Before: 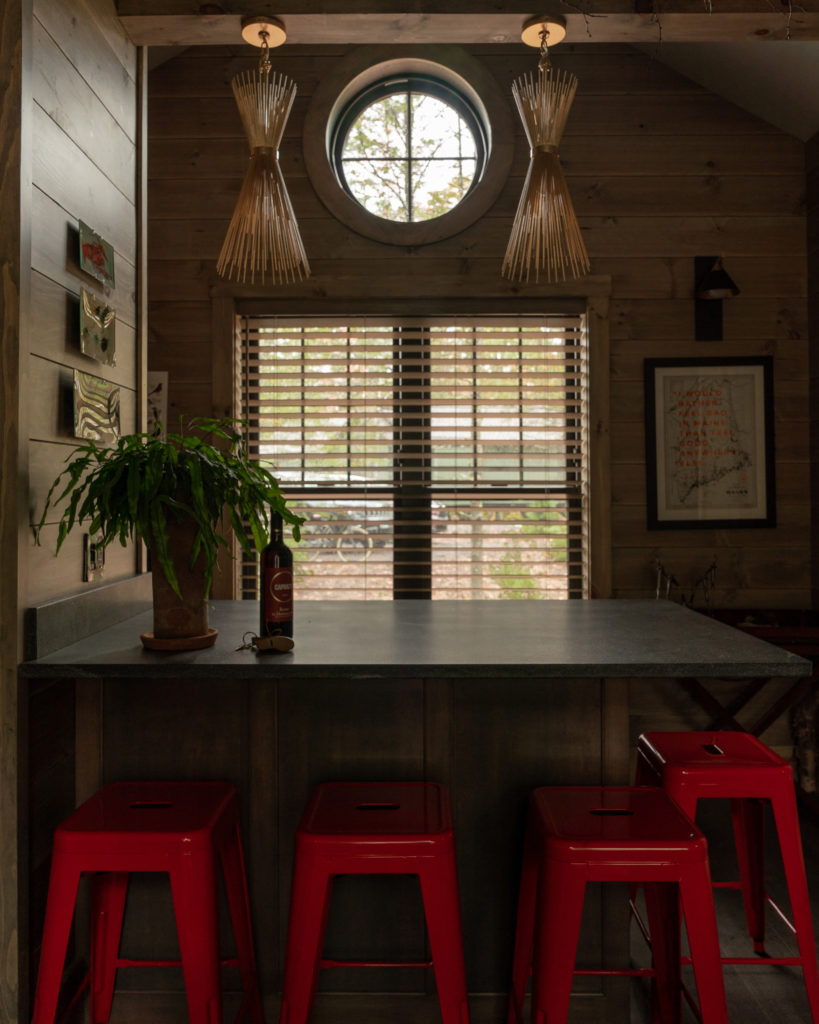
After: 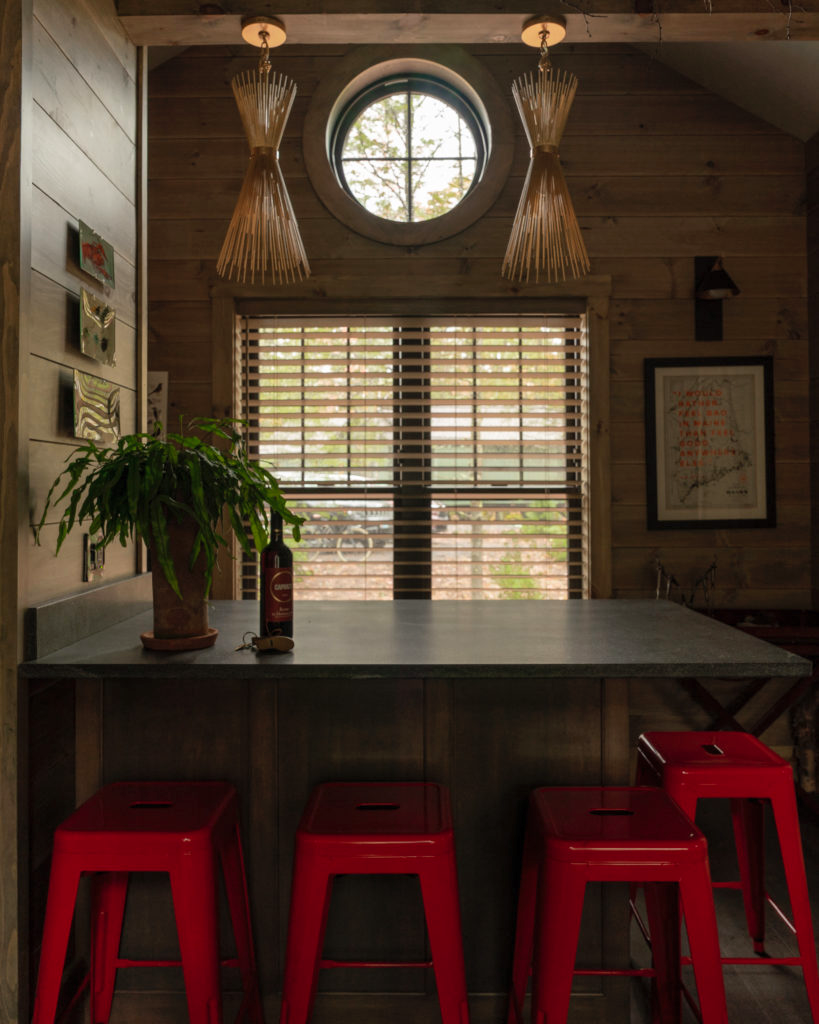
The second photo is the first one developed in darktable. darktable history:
contrast brightness saturation: contrast 0.03, brightness 0.056, saturation 0.131
